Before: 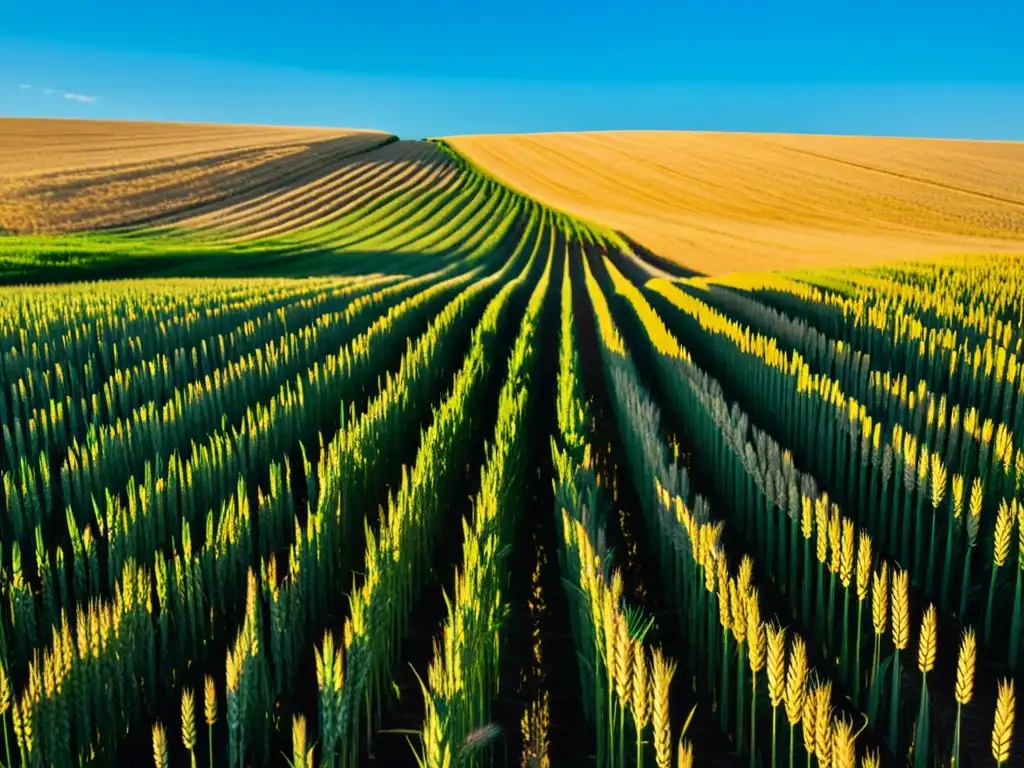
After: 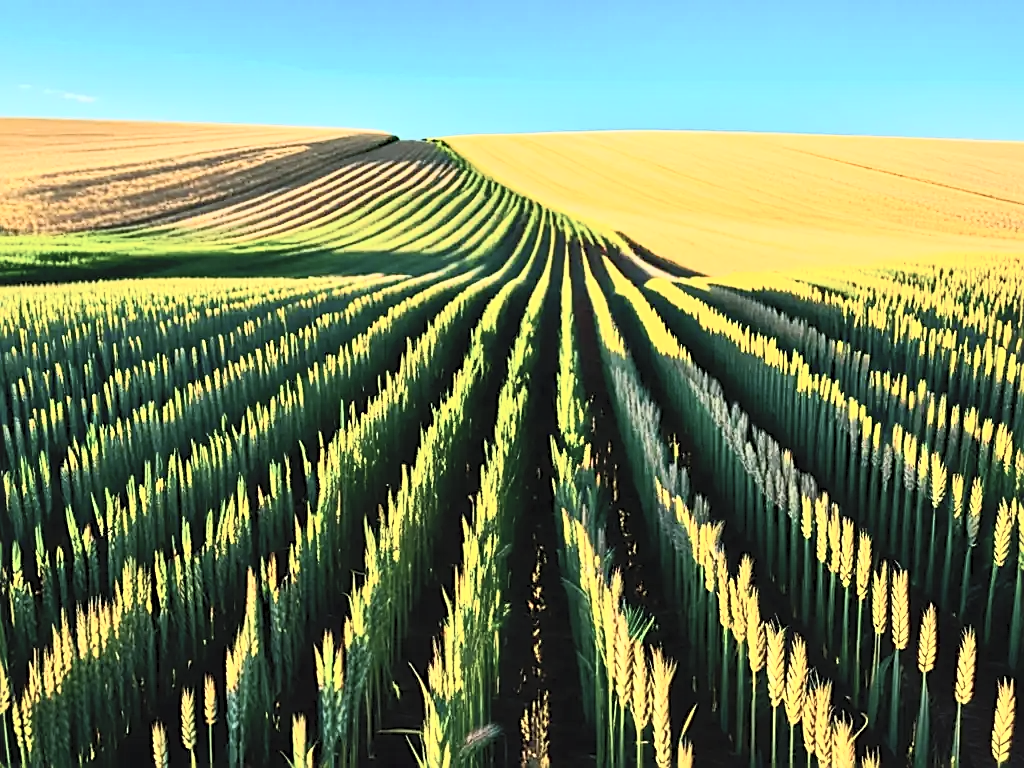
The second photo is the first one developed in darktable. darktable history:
sharpen: on, module defaults
haze removal: compatibility mode true, adaptive false
contrast brightness saturation: contrast 0.43, brightness 0.56, saturation -0.19
